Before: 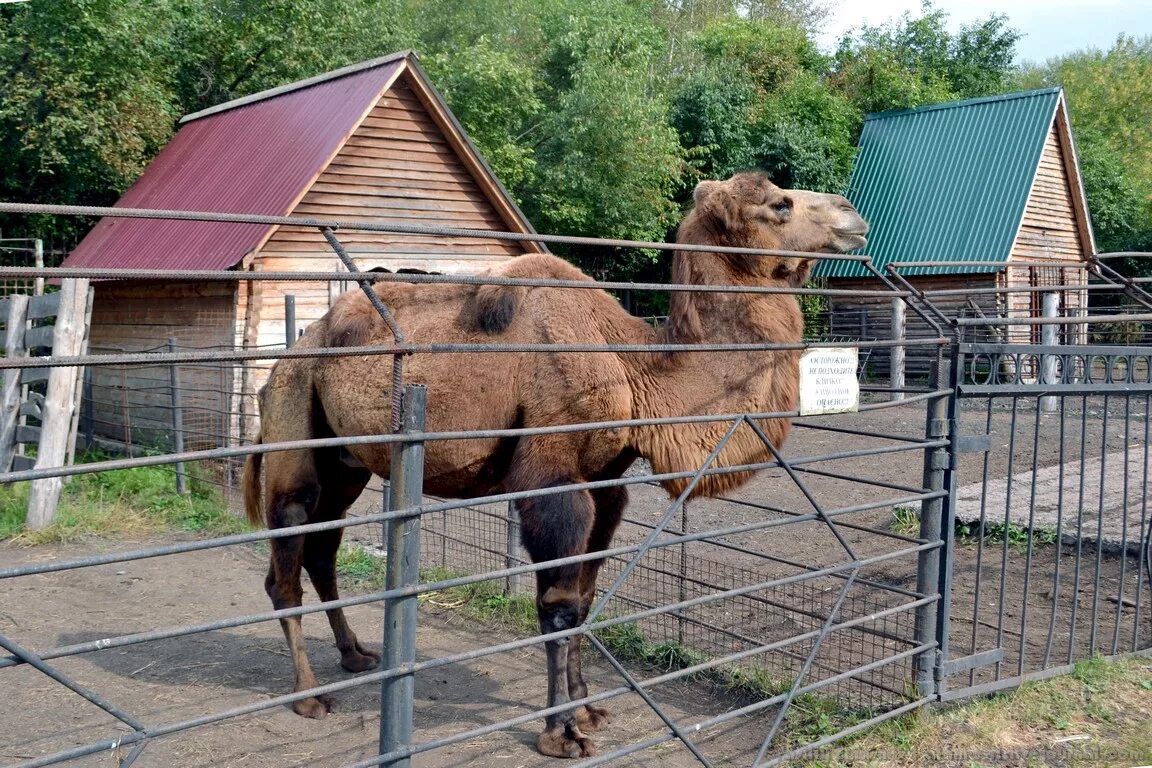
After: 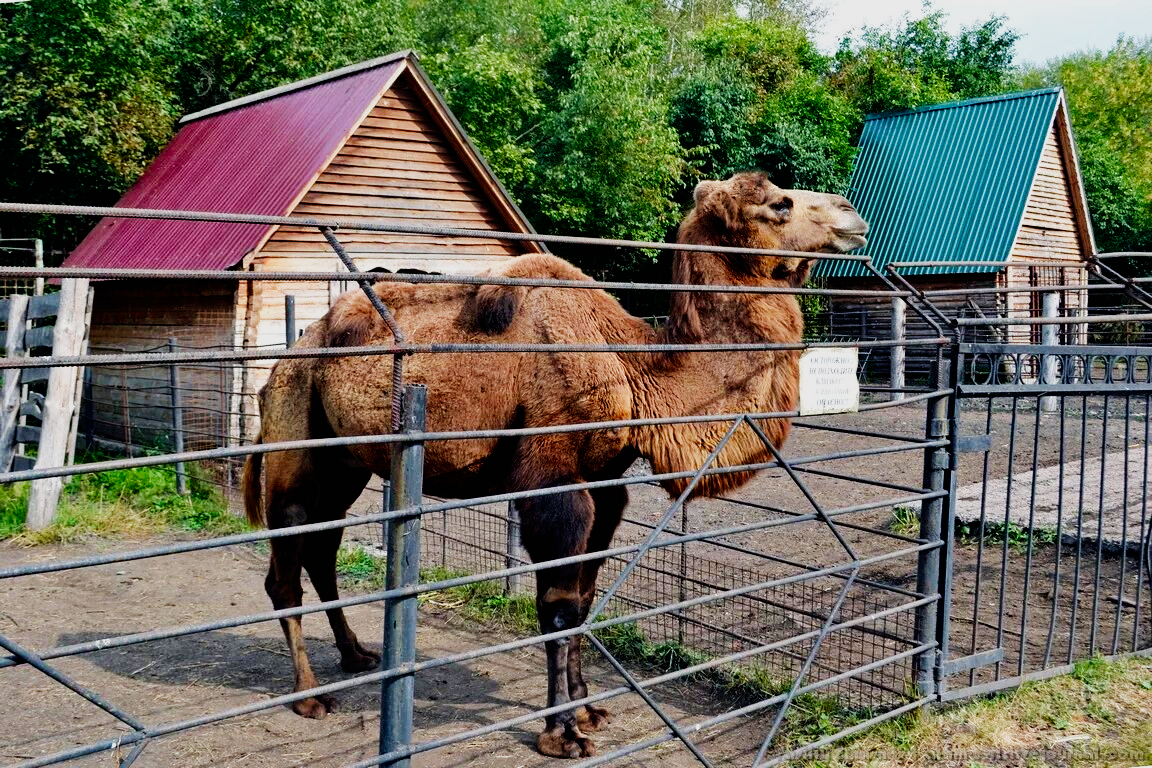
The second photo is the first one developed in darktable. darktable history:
sigmoid: contrast 2, skew -0.2, preserve hue 0%, red attenuation 0.1, red rotation 0.035, green attenuation 0.1, green rotation -0.017, blue attenuation 0.15, blue rotation -0.052, base primaries Rec2020
color balance rgb: linear chroma grading › shadows -8%, linear chroma grading › global chroma 10%, perceptual saturation grading › global saturation 2%, perceptual saturation grading › highlights -2%, perceptual saturation grading › mid-tones 4%, perceptual saturation grading › shadows 8%, perceptual brilliance grading › global brilliance 2%, perceptual brilliance grading › highlights -4%, global vibrance 16%, saturation formula JzAzBz (2021)
exposure: black level correction 0.002, compensate highlight preservation false
haze removal: compatibility mode true, adaptive false
